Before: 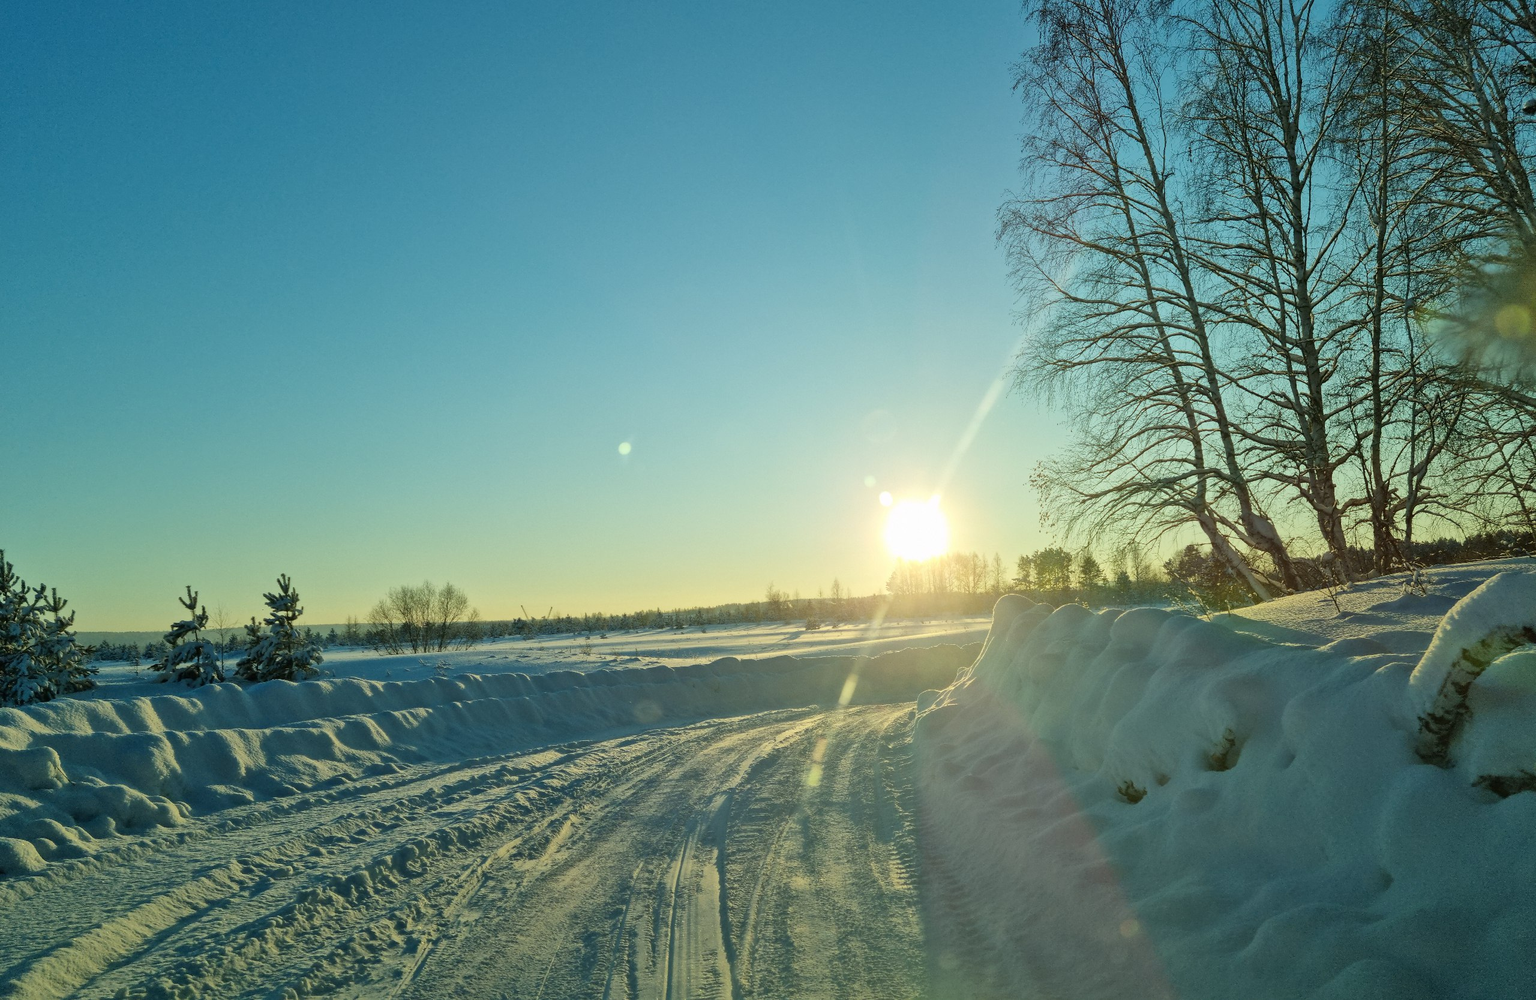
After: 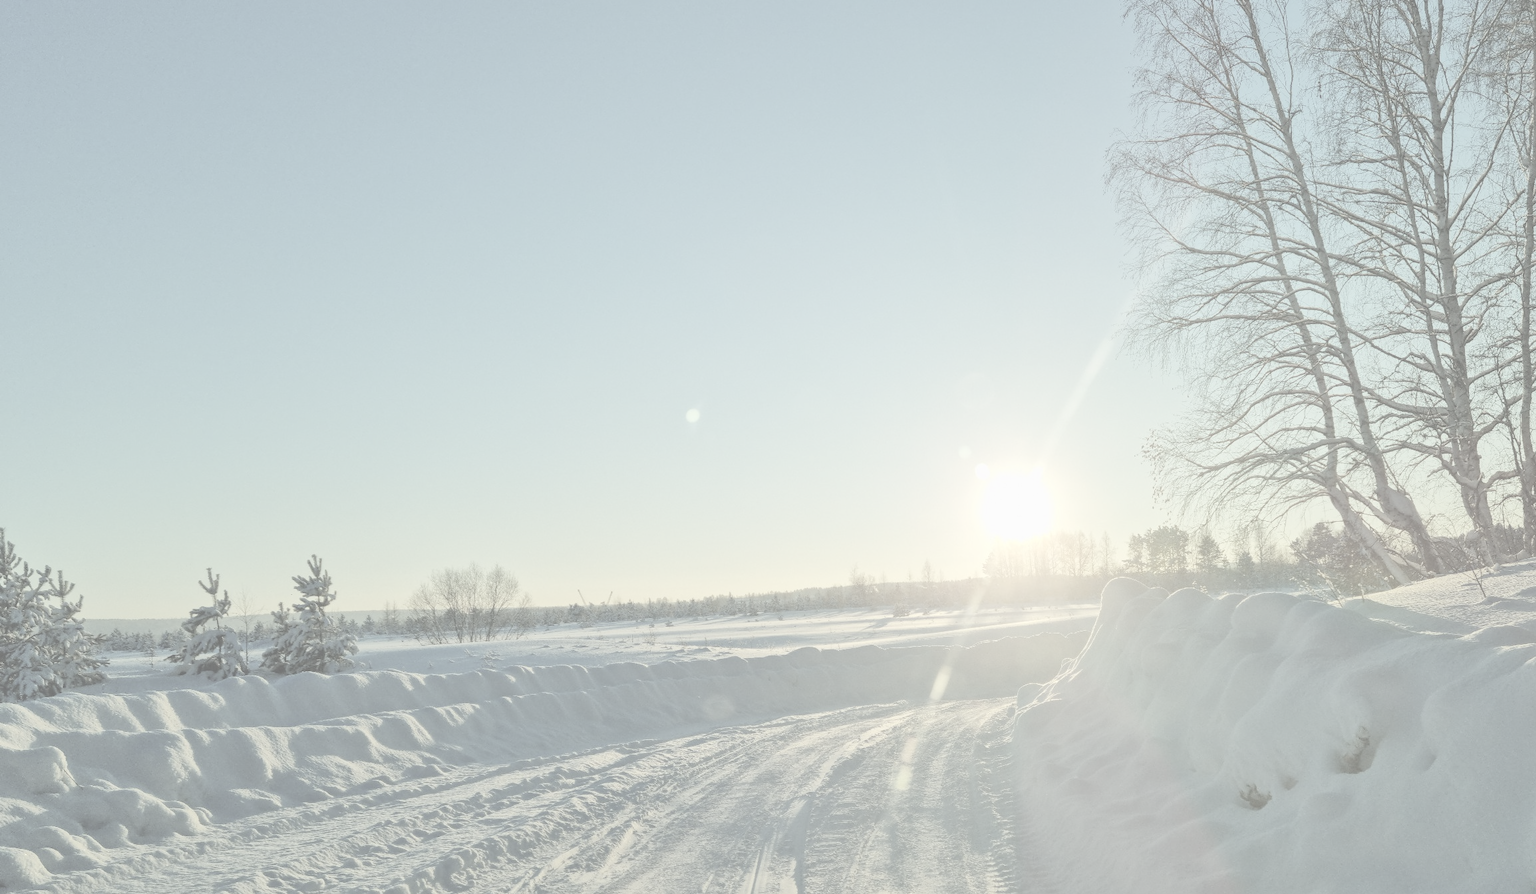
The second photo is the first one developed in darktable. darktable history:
crop: top 7.395%, right 9.776%, bottom 11.972%
local contrast: highlights 103%, shadows 98%, detail 120%, midtone range 0.2
exposure: black level correction -0.002, exposure 0.541 EV, compensate exposure bias true, compensate highlight preservation false
color zones: curves: ch0 [(0, 0.558) (0.143, 0.559) (0.286, 0.529) (0.429, 0.505) (0.571, 0.5) (0.714, 0.5) (0.857, 0.5) (1, 0.558)]; ch1 [(0, 0.469) (0.01, 0.469) (0.12, 0.446) (0.248, 0.469) (0.5, 0.5) (0.748, 0.5) (0.99, 0.469) (1, 0.469)]
contrast brightness saturation: contrast -0.331, brightness 0.742, saturation -0.785
